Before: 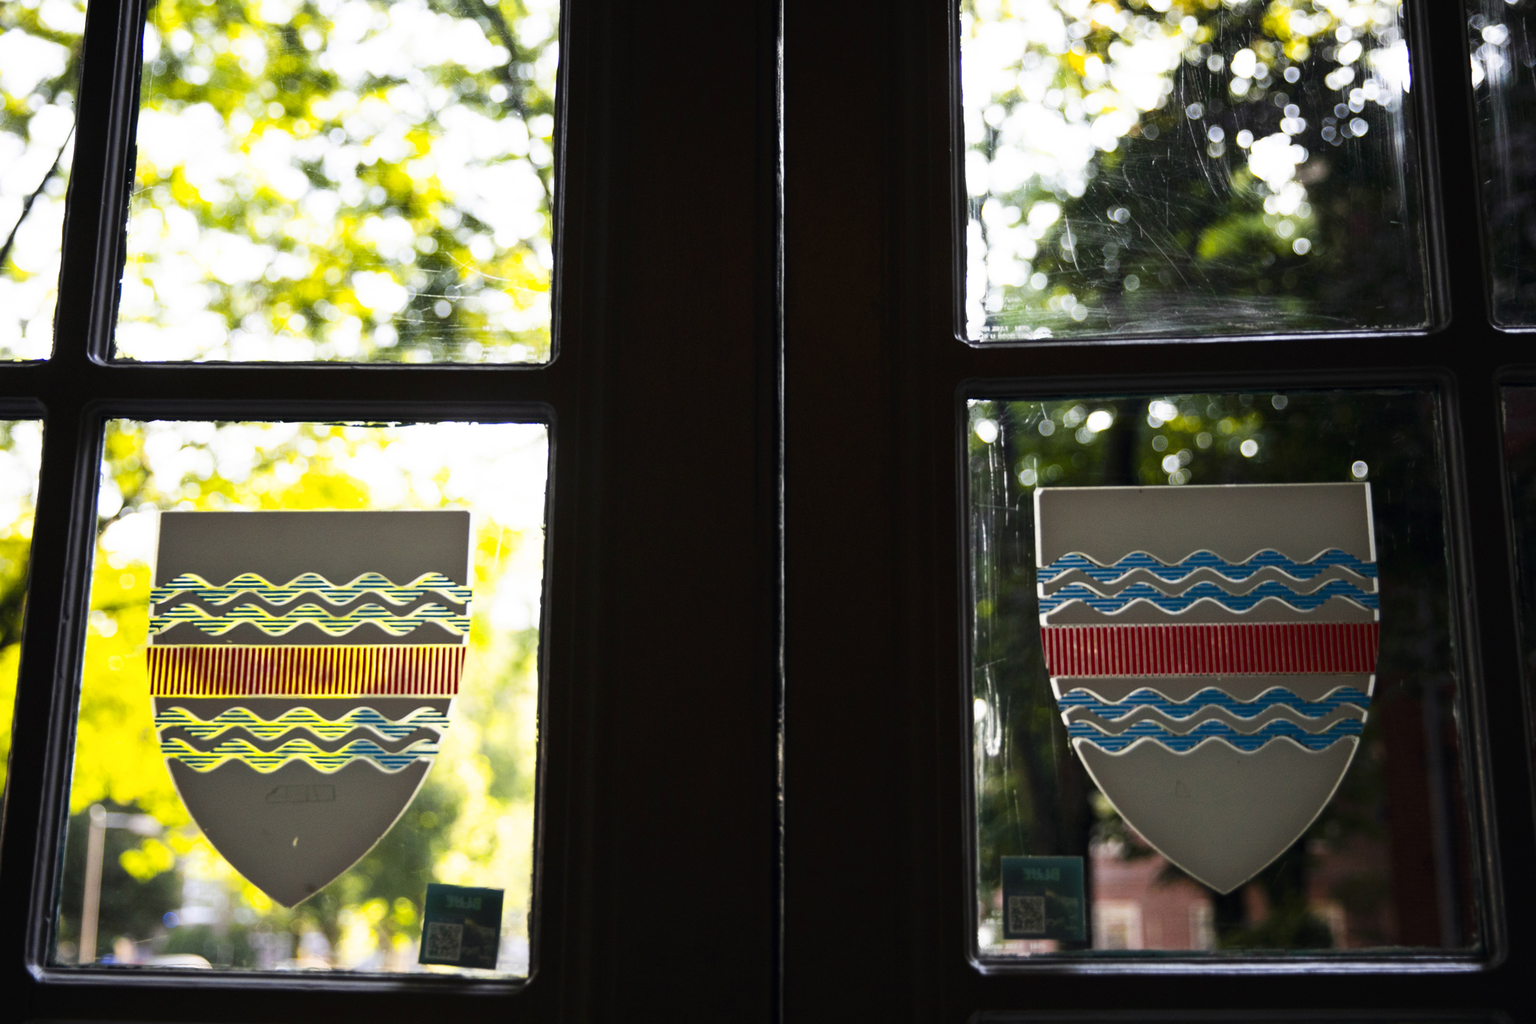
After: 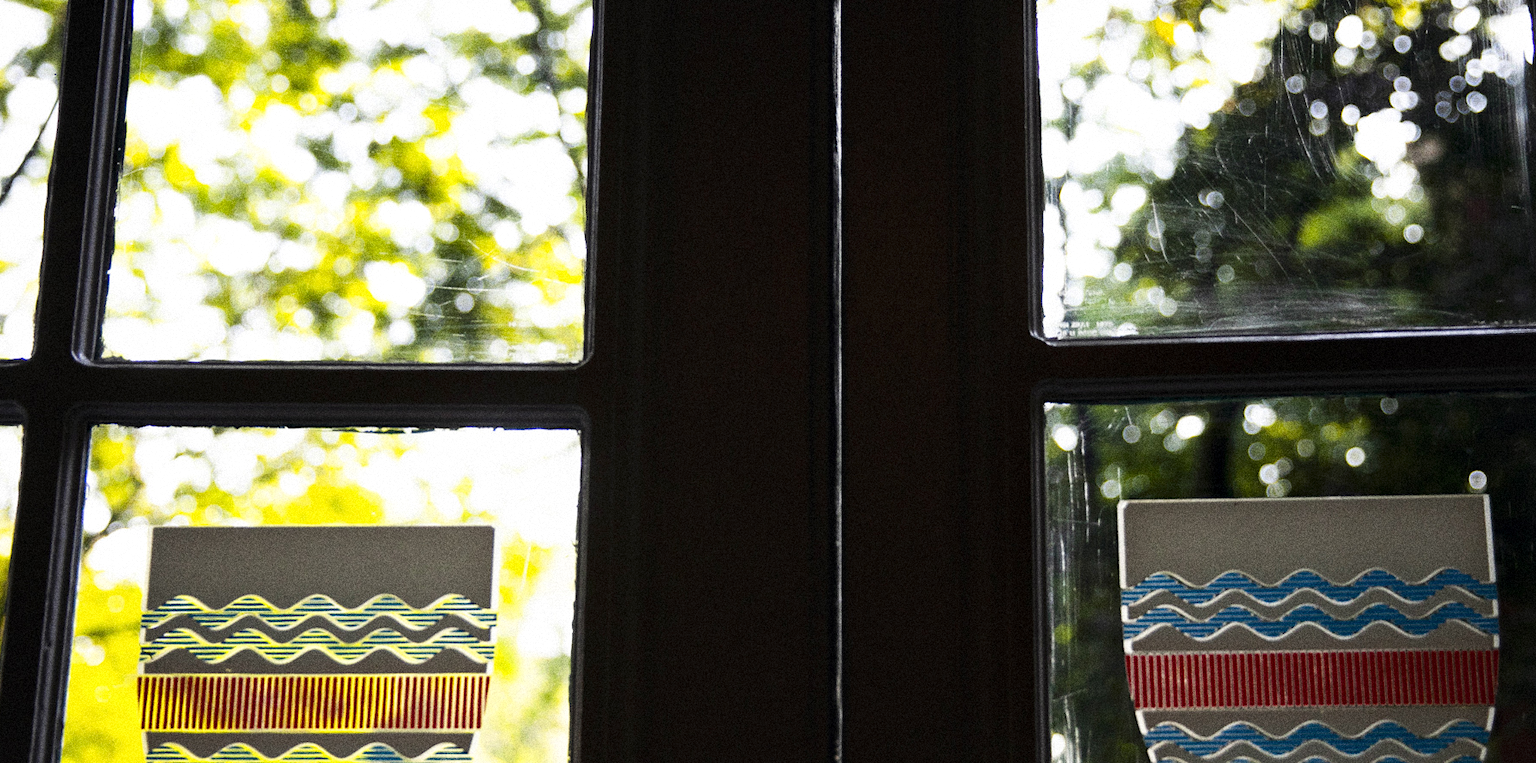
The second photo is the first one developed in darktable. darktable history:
grain: coarseness 14.49 ISO, strength 48.04%, mid-tones bias 35%
crop: left 1.509%, top 3.452%, right 7.696%, bottom 28.452%
local contrast: mode bilateral grid, contrast 20, coarseness 50, detail 120%, midtone range 0.2
